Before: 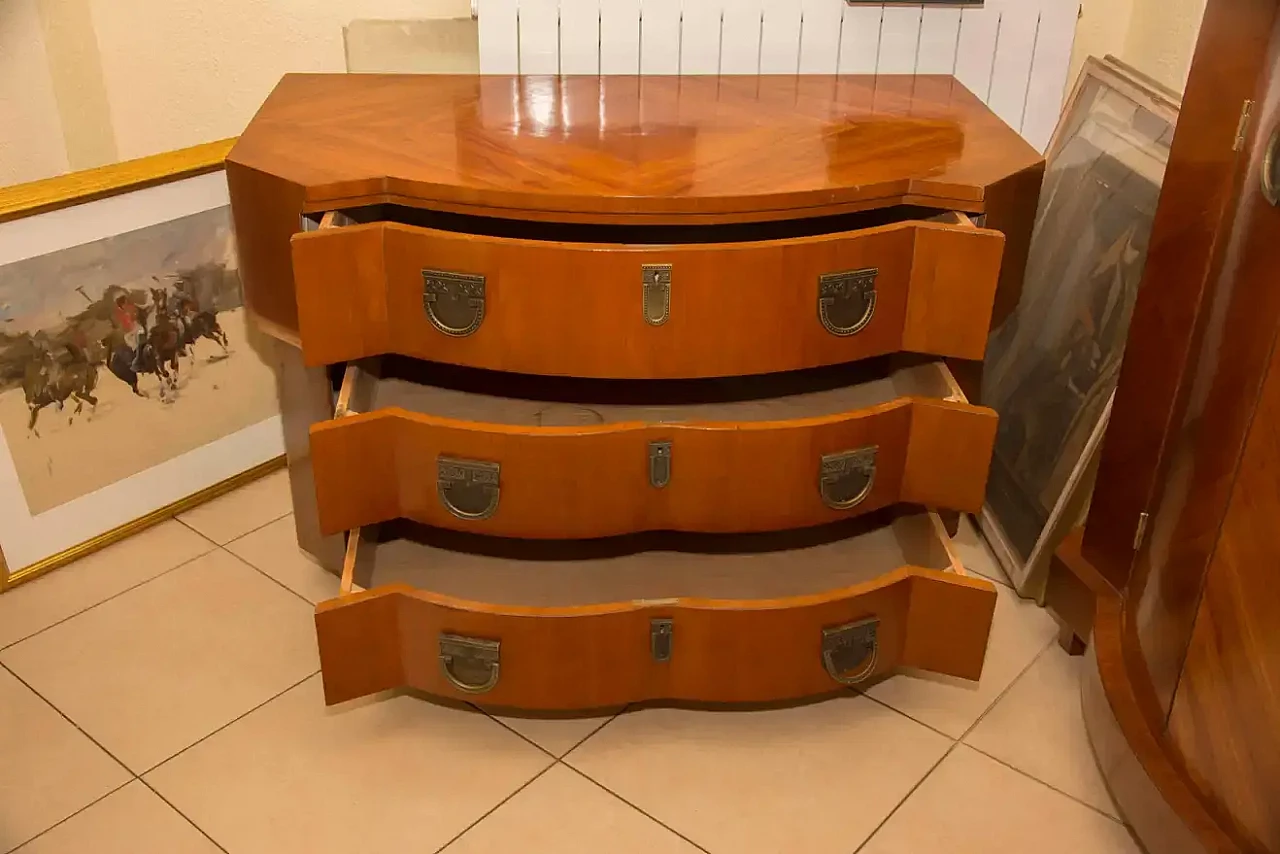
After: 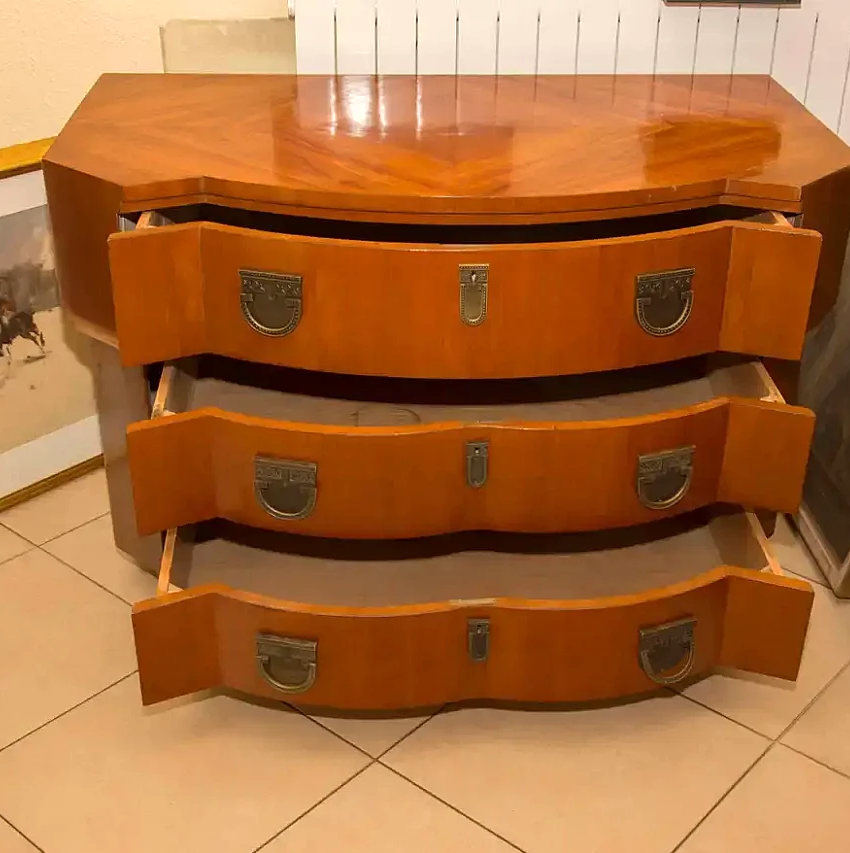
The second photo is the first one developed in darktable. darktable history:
exposure: exposure 0.19 EV, compensate highlight preservation false
crop and rotate: left 14.313%, right 19.208%
